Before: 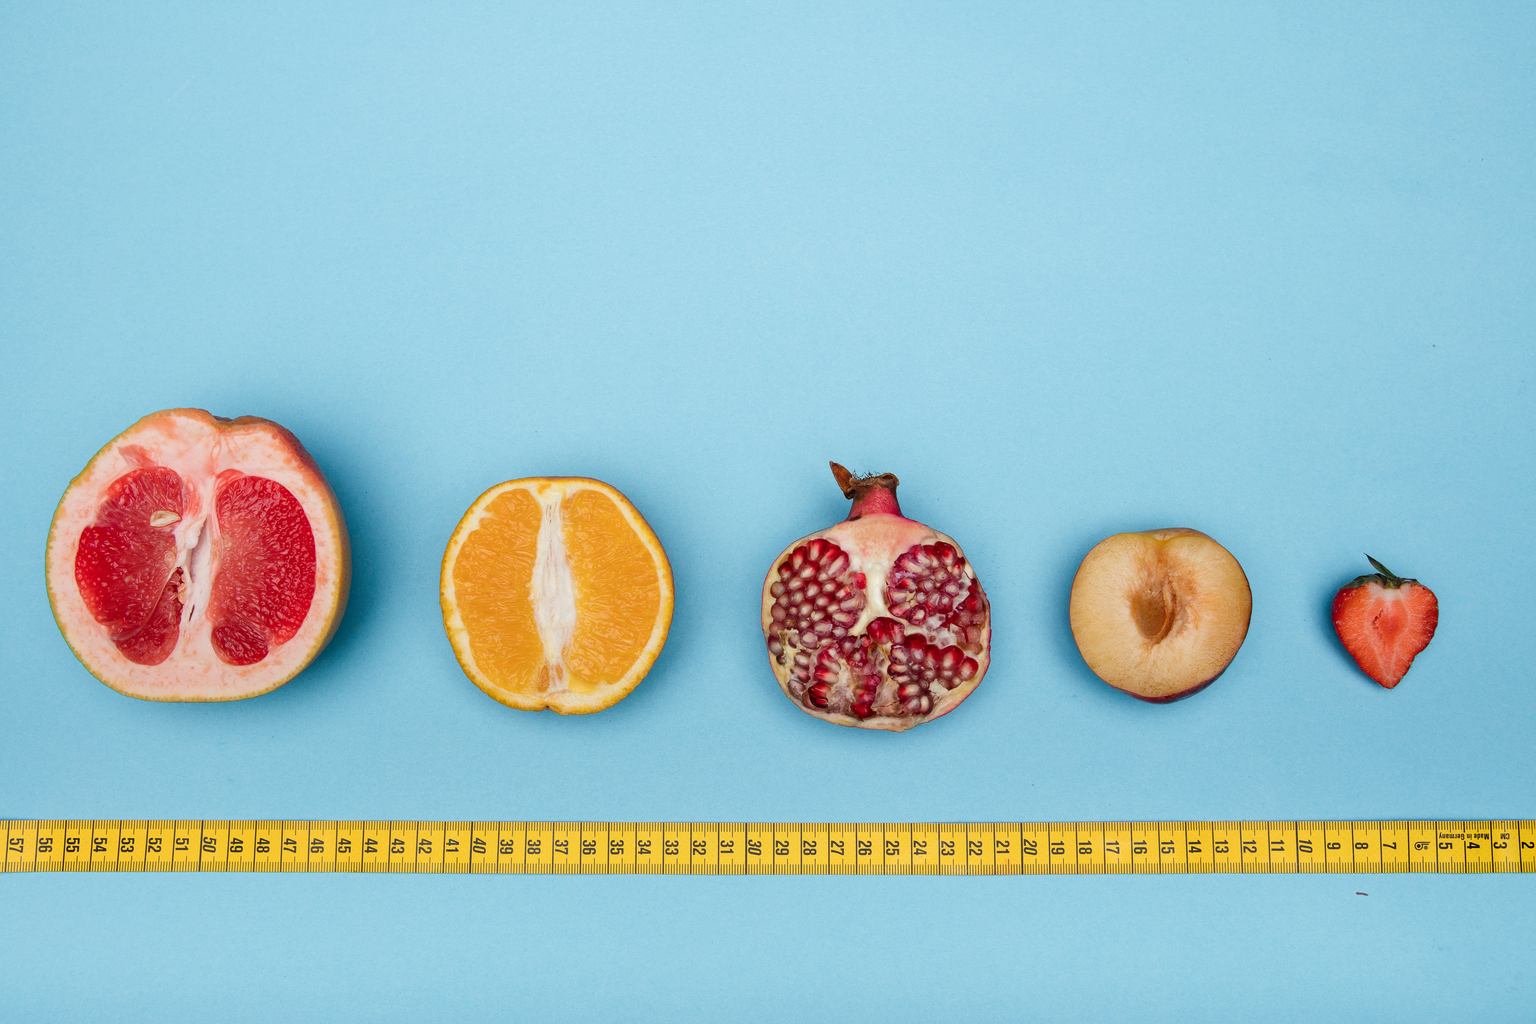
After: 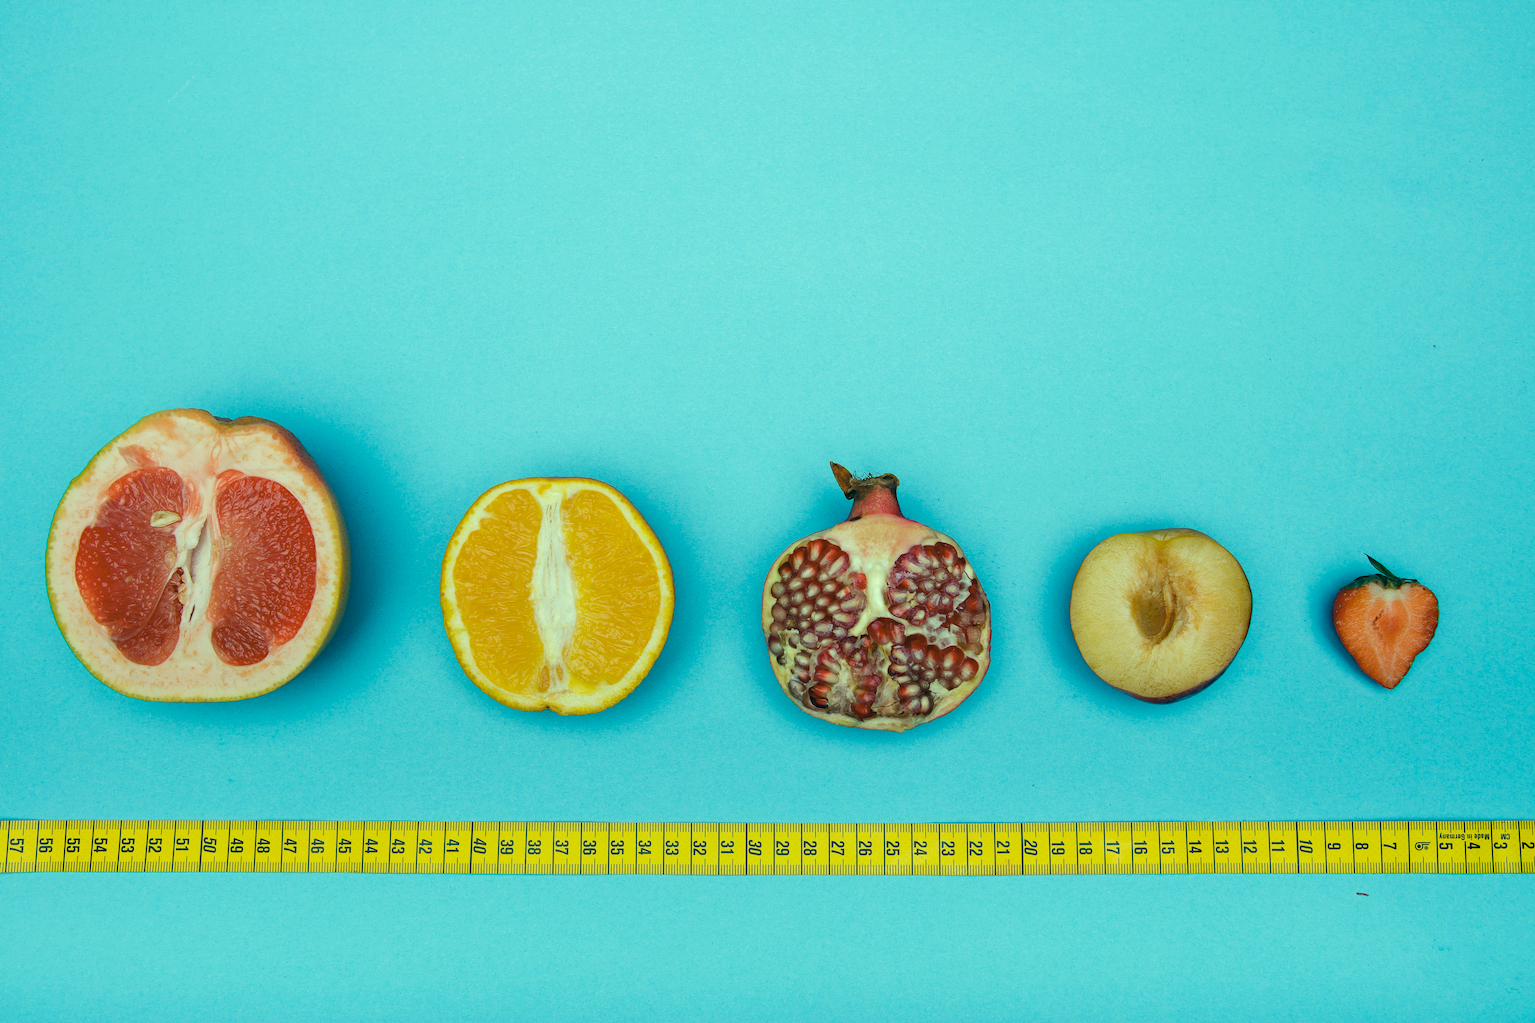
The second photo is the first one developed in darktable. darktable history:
color correction: highlights a* -19.81, highlights b* 9.8, shadows a* -20.65, shadows b* -10.16
haze removal: compatibility mode true, adaptive false
